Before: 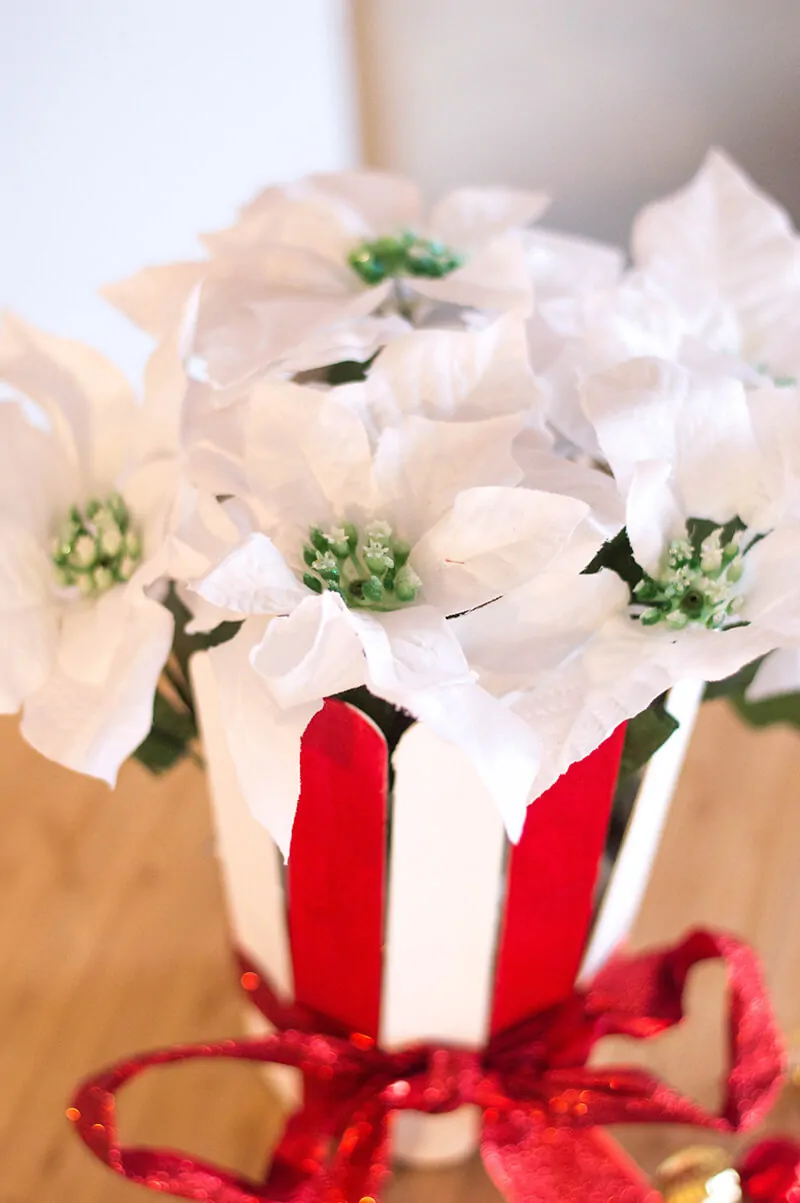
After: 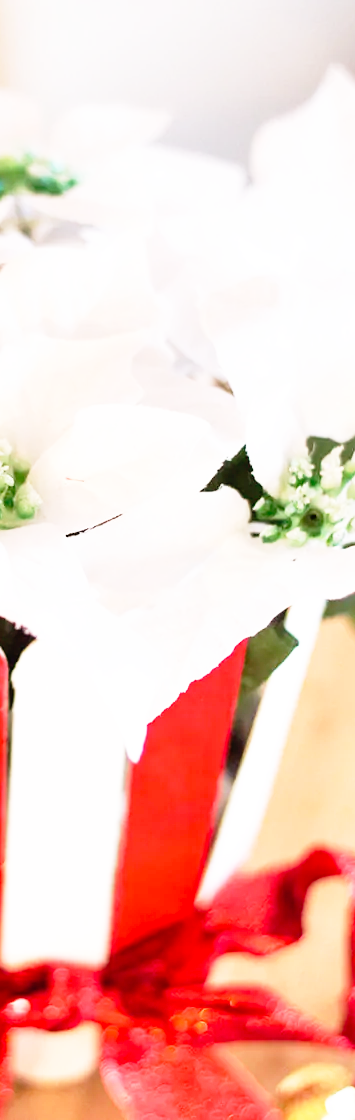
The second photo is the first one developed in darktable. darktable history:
crop: left 47.573%, top 6.89%, right 8.042%
base curve: curves: ch0 [(0, 0) (0.012, 0.01) (0.073, 0.168) (0.31, 0.711) (0.645, 0.957) (1, 1)], preserve colors none
